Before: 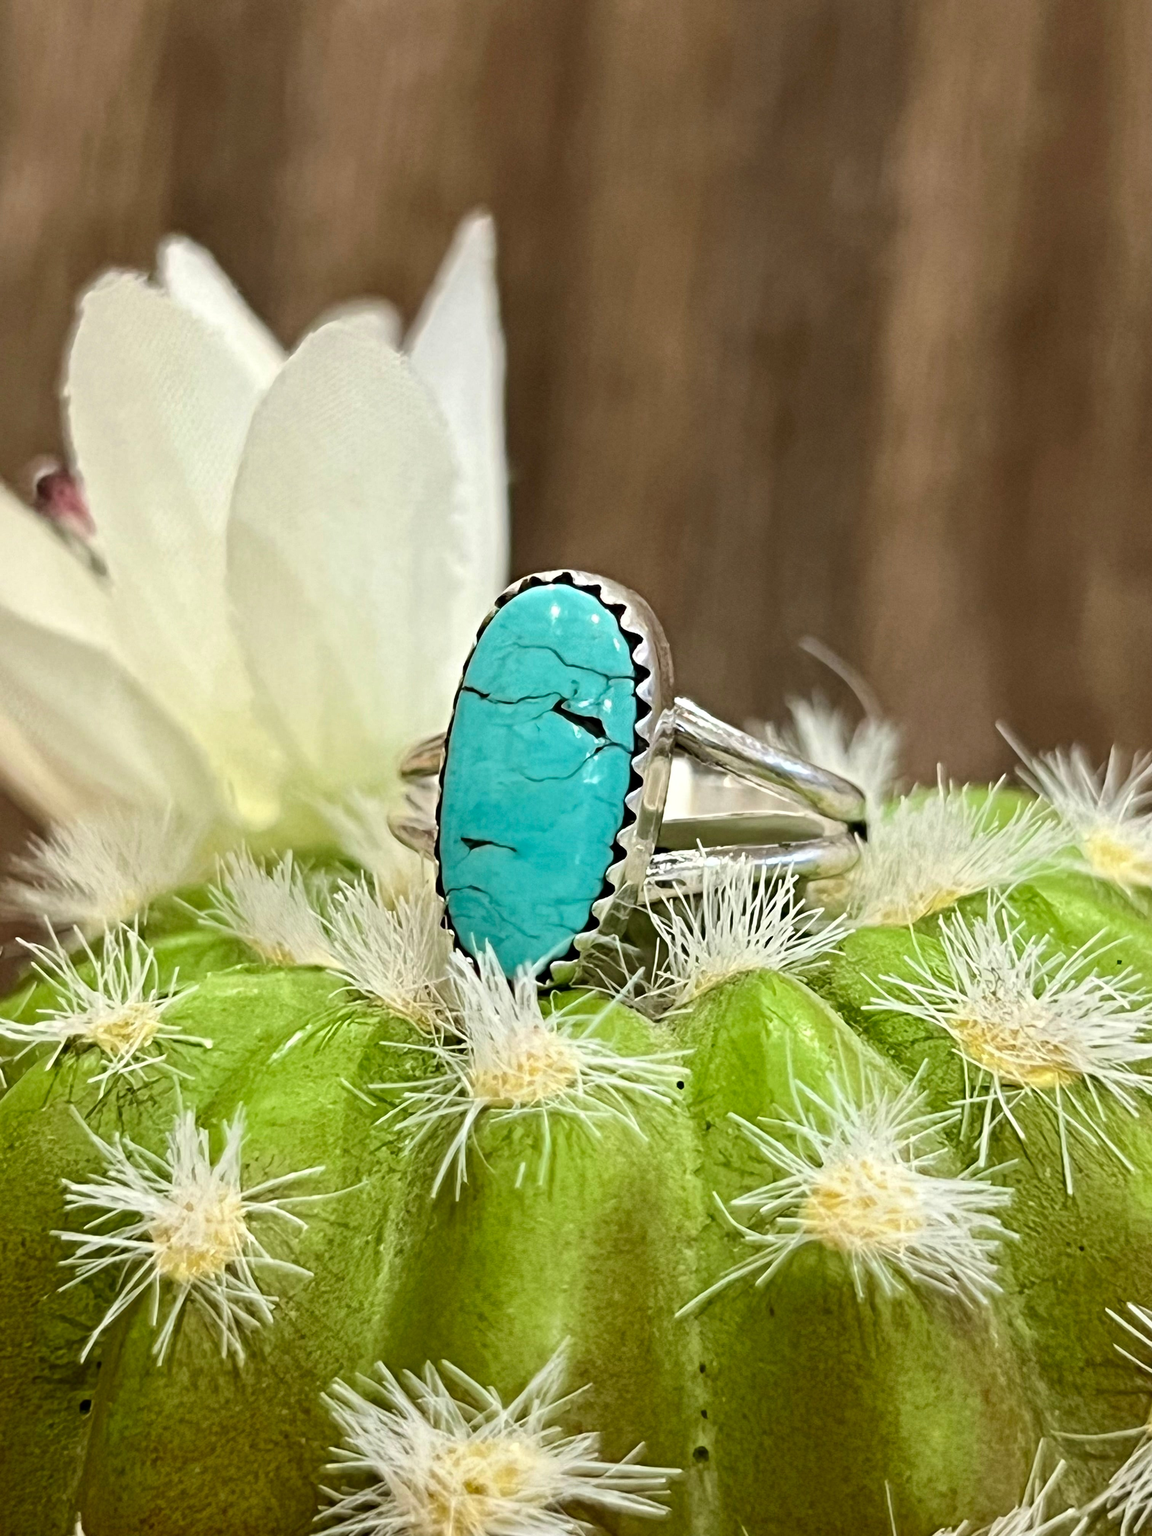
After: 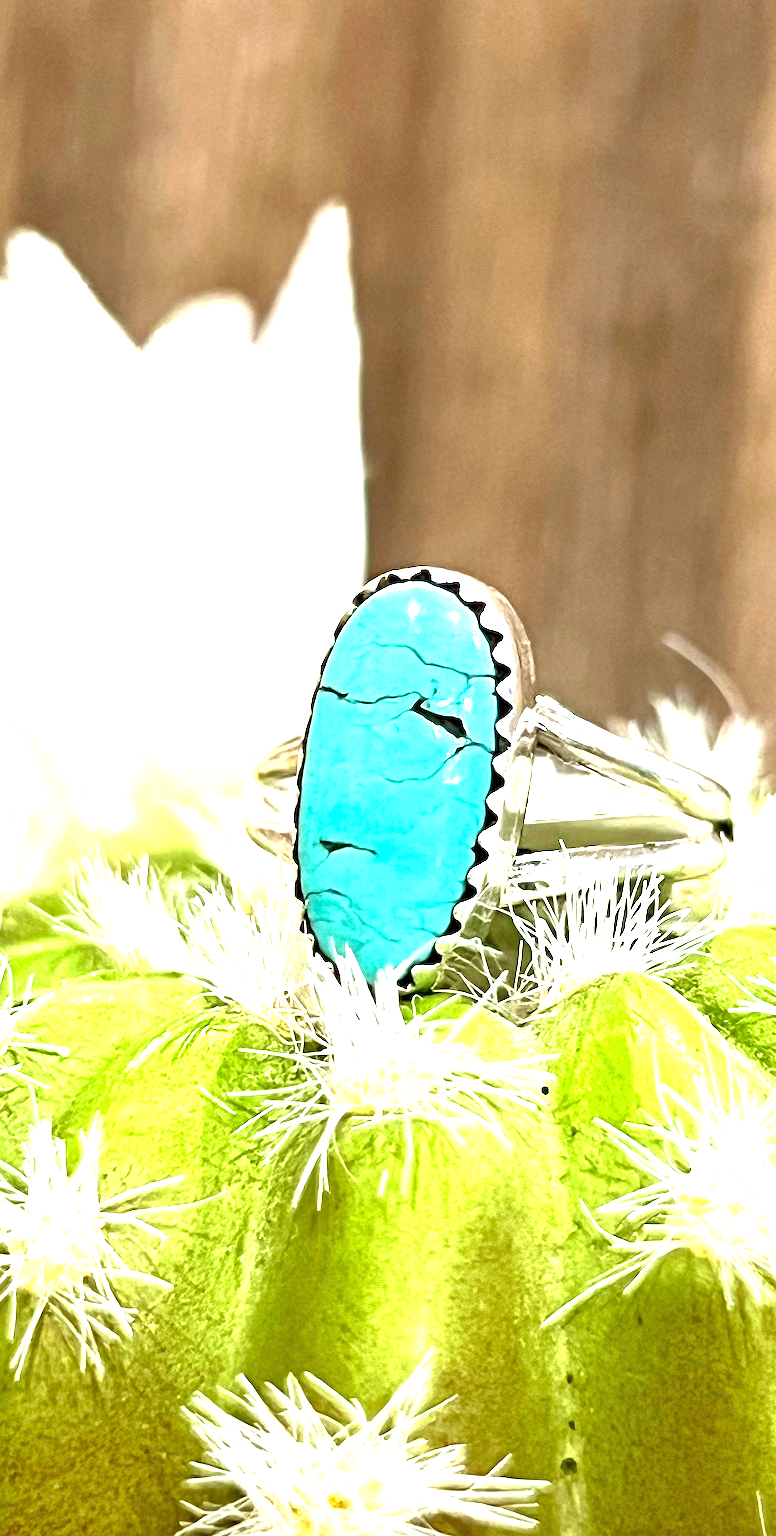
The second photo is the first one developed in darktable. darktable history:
sharpen: on, module defaults
crop and rotate: left 12.648%, right 20.685%
rotate and perspective: rotation -0.45°, automatic cropping original format, crop left 0.008, crop right 0.992, crop top 0.012, crop bottom 0.988
tone equalizer: -8 EV 0.25 EV, -7 EV 0.417 EV, -6 EV 0.417 EV, -5 EV 0.25 EV, -3 EV -0.25 EV, -2 EV -0.417 EV, -1 EV -0.417 EV, +0 EV -0.25 EV, edges refinement/feathering 500, mask exposure compensation -1.57 EV, preserve details guided filter
exposure: exposure 2 EV, compensate highlight preservation false
